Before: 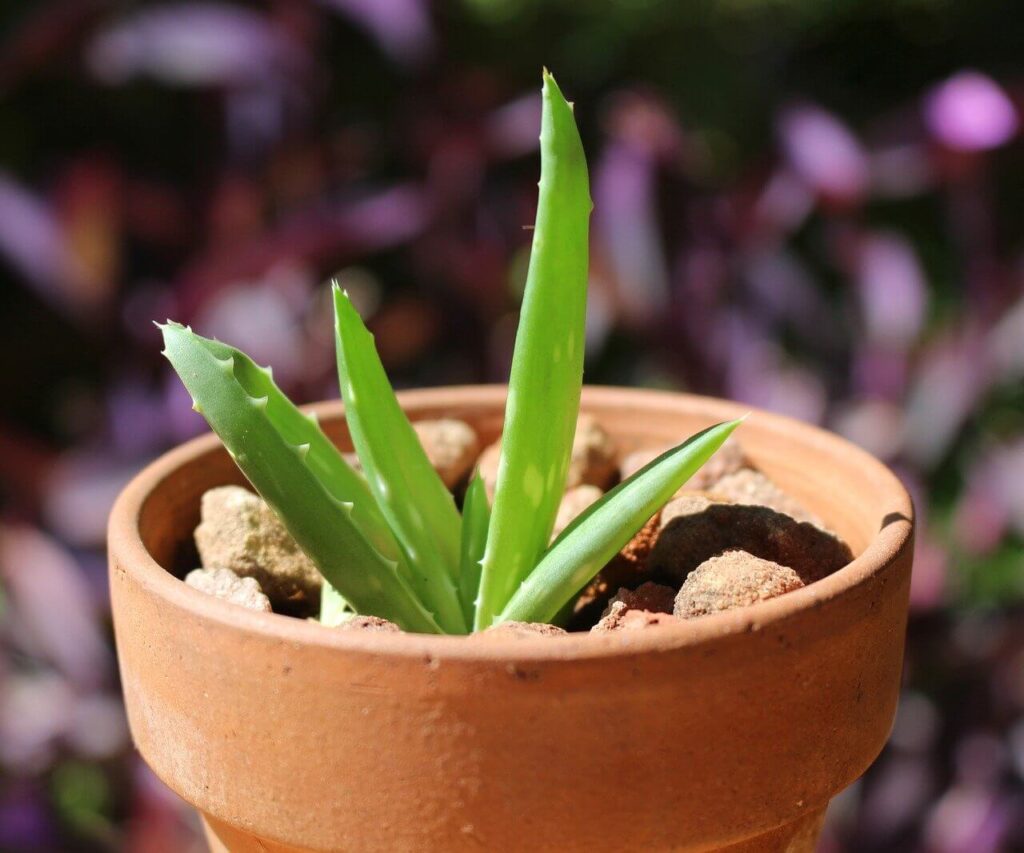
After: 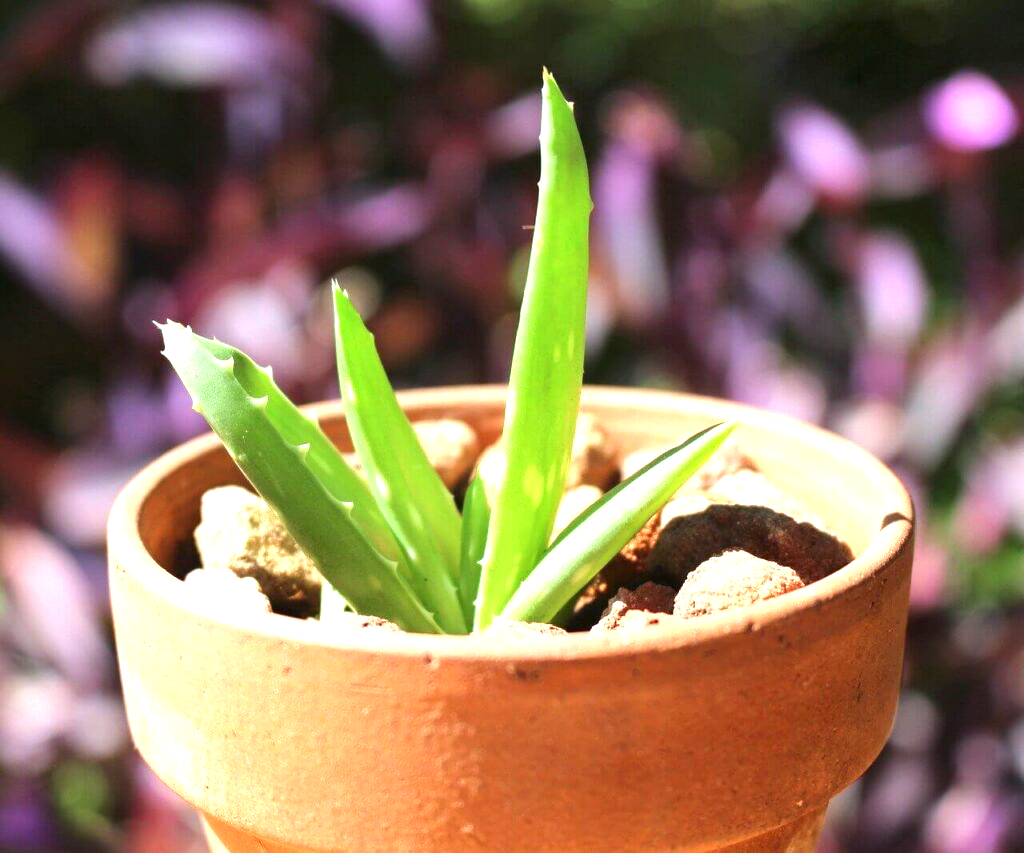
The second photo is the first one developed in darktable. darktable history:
local contrast: mode bilateral grid, contrast 19, coarseness 50, detail 119%, midtone range 0.2
exposure: black level correction 0, exposure 1.2 EV, compensate highlight preservation false
